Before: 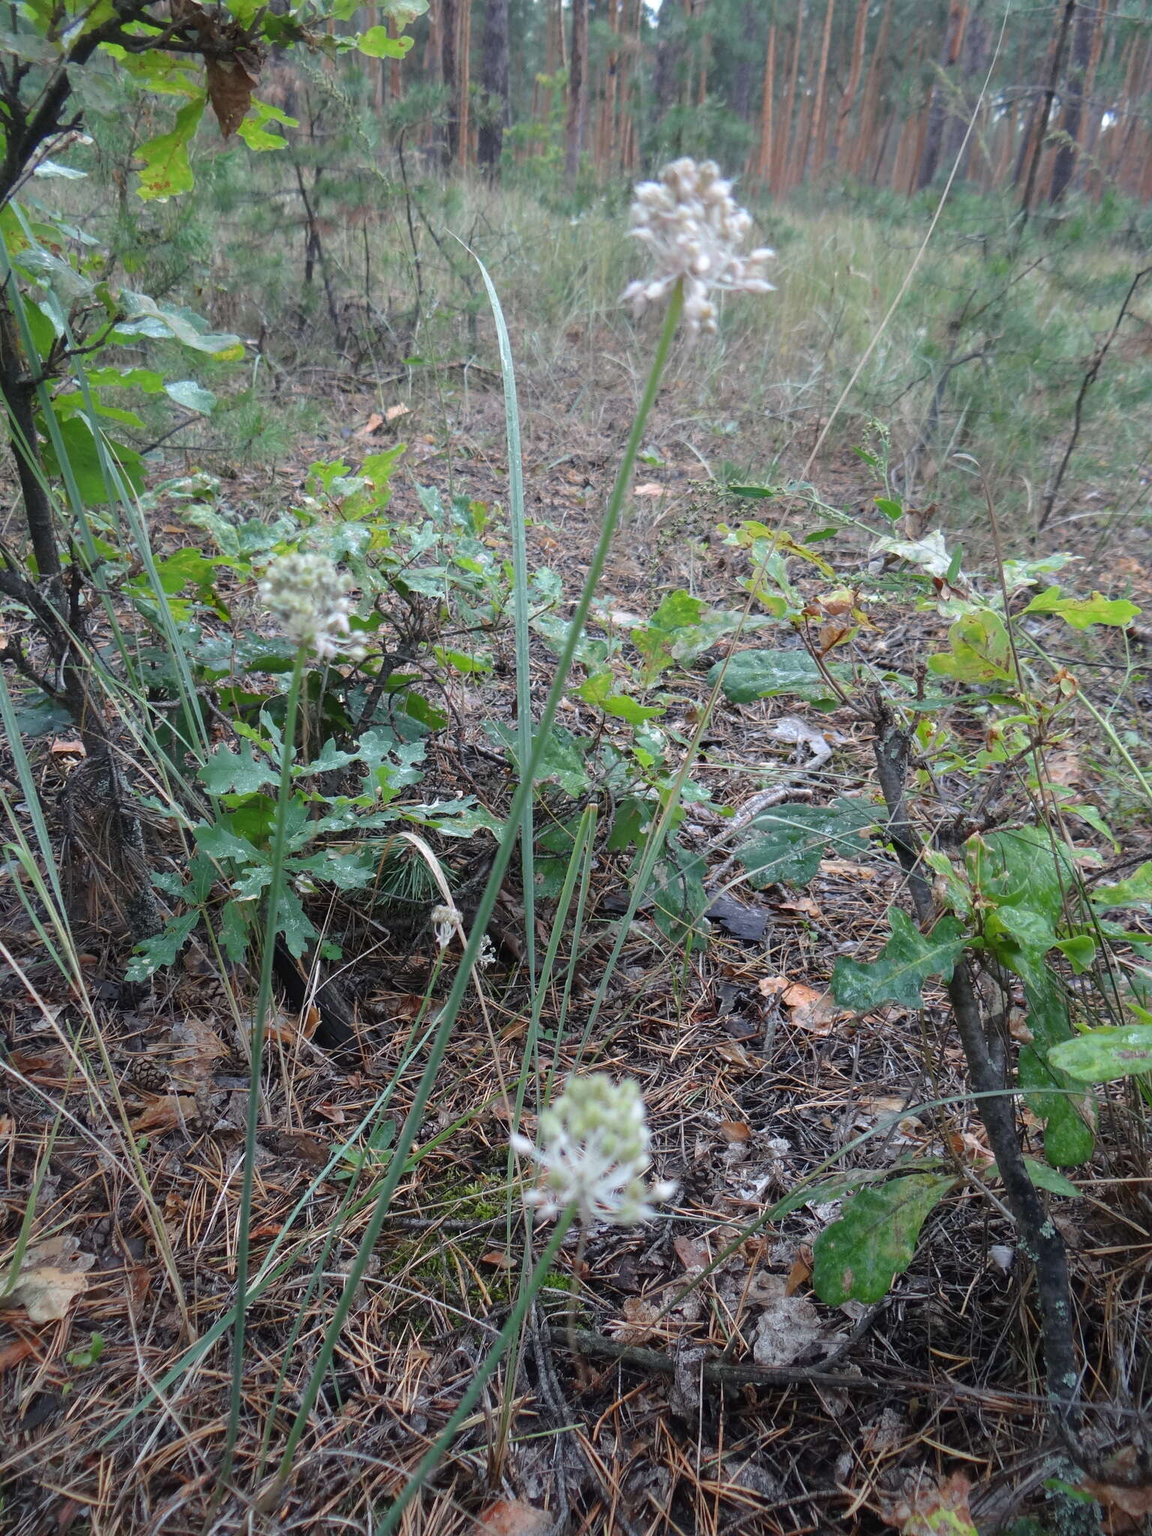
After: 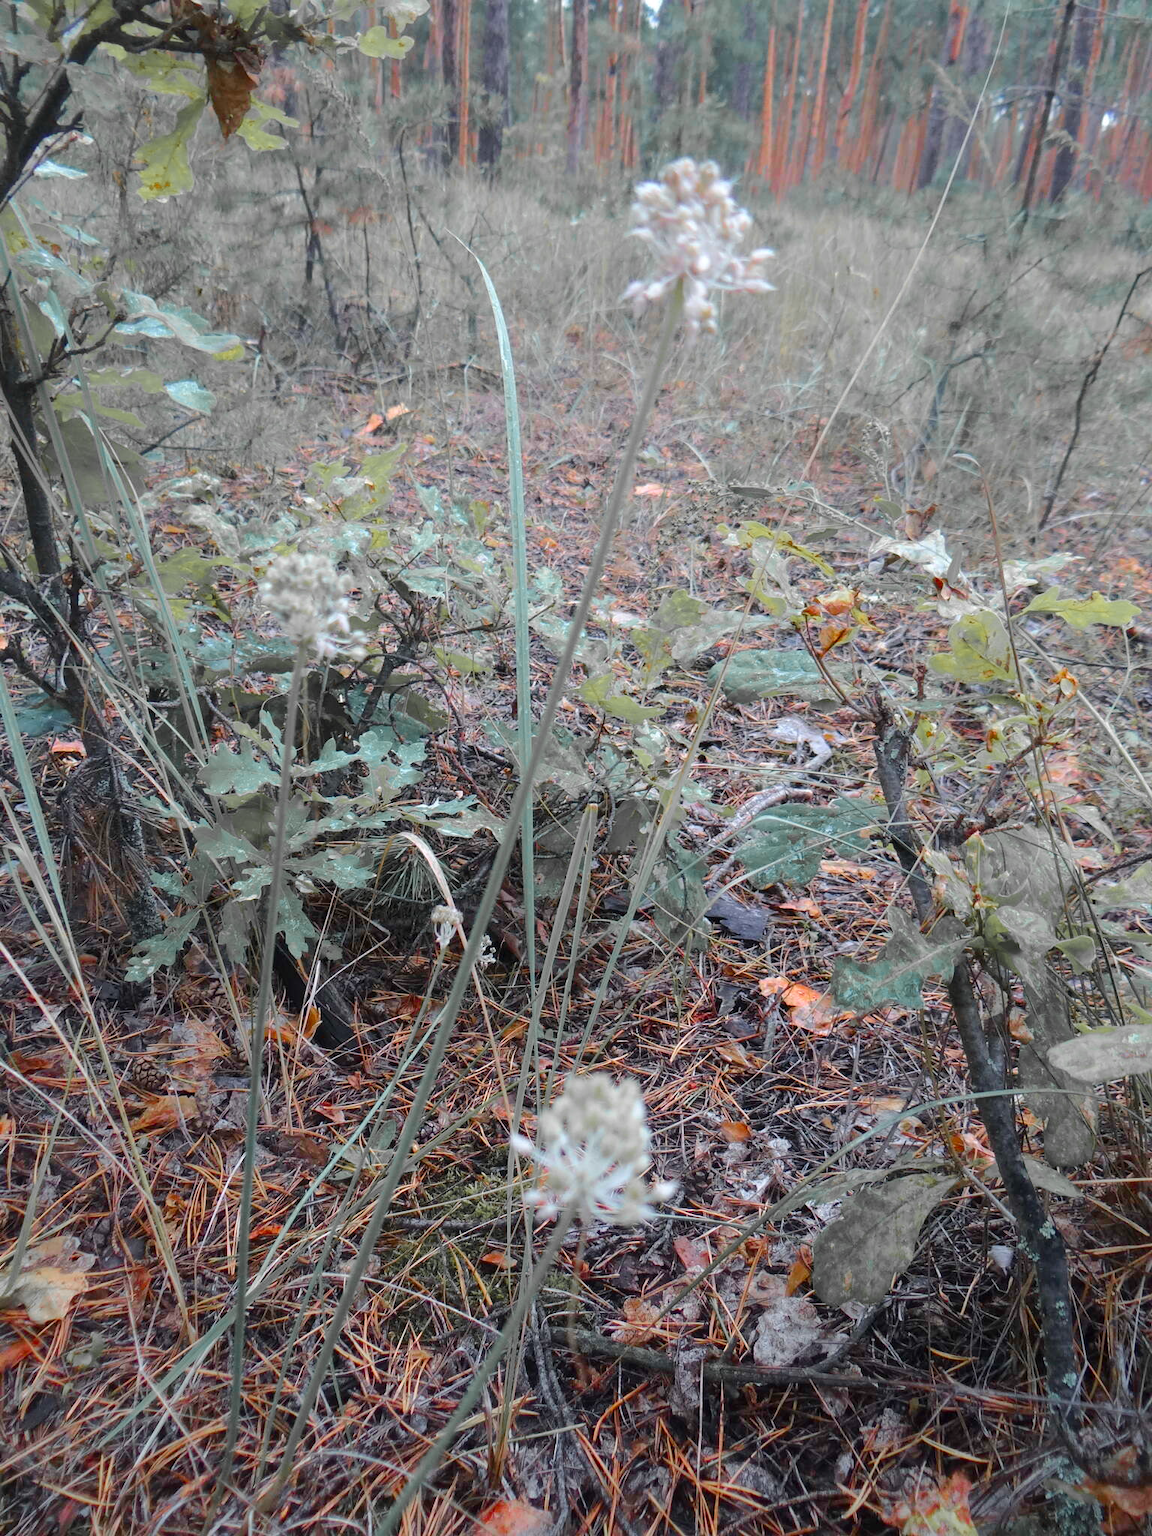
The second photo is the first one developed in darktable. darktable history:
color zones: curves: ch1 [(0, 0.679) (0.143, 0.647) (0.286, 0.261) (0.378, -0.011) (0.571, 0.396) (0.714, 0.399) (0.857, 0.406) (1, 0.679)]
color balance rgb: perceptual saturation grading › global saturation 25%, perceptual brilliance grading › mid-tones 10%, perceptual brilliance grading › shadows 15%, global vibrance 20%
